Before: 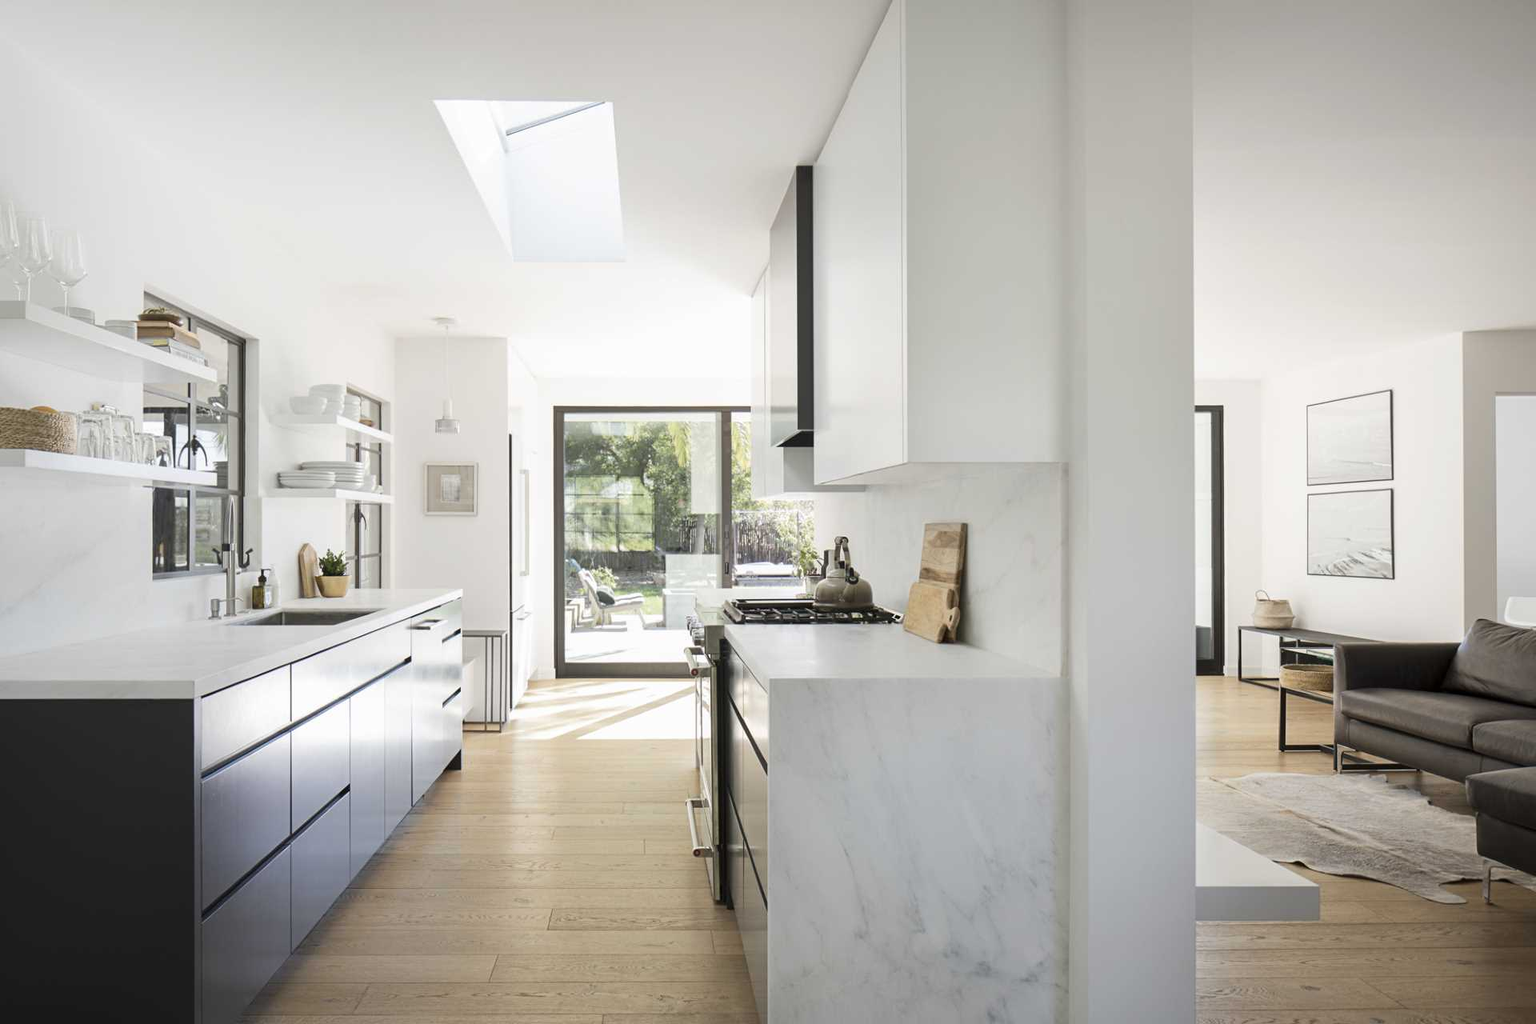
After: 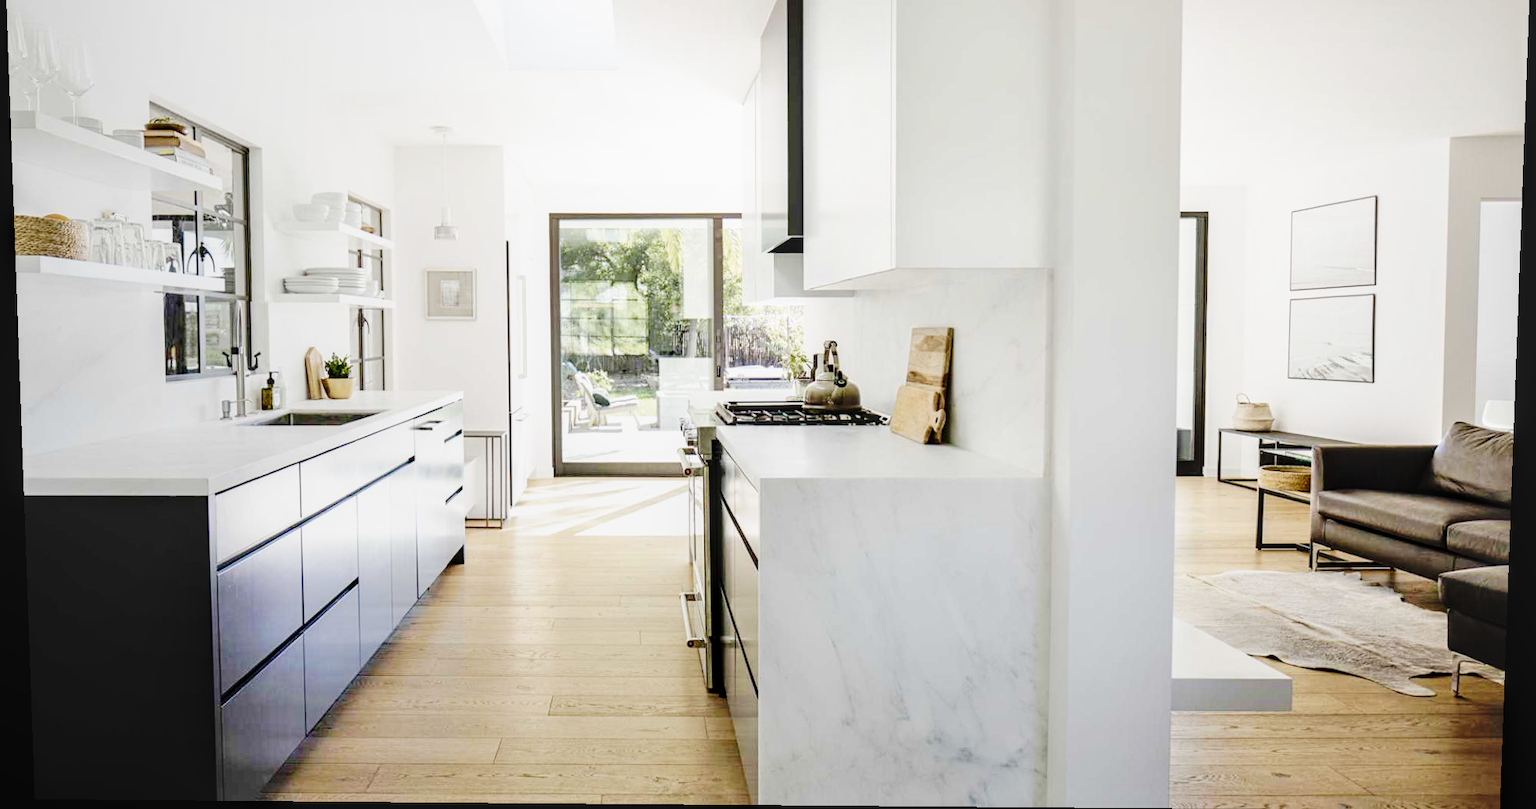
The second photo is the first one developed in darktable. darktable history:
tone curve: curves: ch0 [(0, 0) (0.003, 0.002) (0.011, 0.007) (0.025, 0.016) (0.044, 0.027) (0.069, 0.045) (0.1, 0.077) (0.136, 0.114) (0.177, 0.166) (0.224, 0.241) (0.277, 0.328) (0.335, 0.413) (0.399, 0.498) (0.468, 0.572) (0.543, 0.638) (0.623, 0.711) (0.709, 0.786) (0.801, 0.853) (0.898, 0.929) (1, 1)], preserve colors none
velvia: on, module defaults
base curve: curves: ch0 [(0, 0) (0.036, 0.025) (0.121, 0.166) (0.206, 0.329) (0.605, 0.79) (1, 1)], preserve colors none
local contrast: detail 130%
tone equalizer: on, module defaults
crop and rotate: top 19.998%
rotate and perspective: lens shift (vertical) 0.048, lens shift (horizontal) -0.024, automatic cropping off
exposure: black level correction 0.001, exposure -0.2 EV, compensate highlight preservation false
